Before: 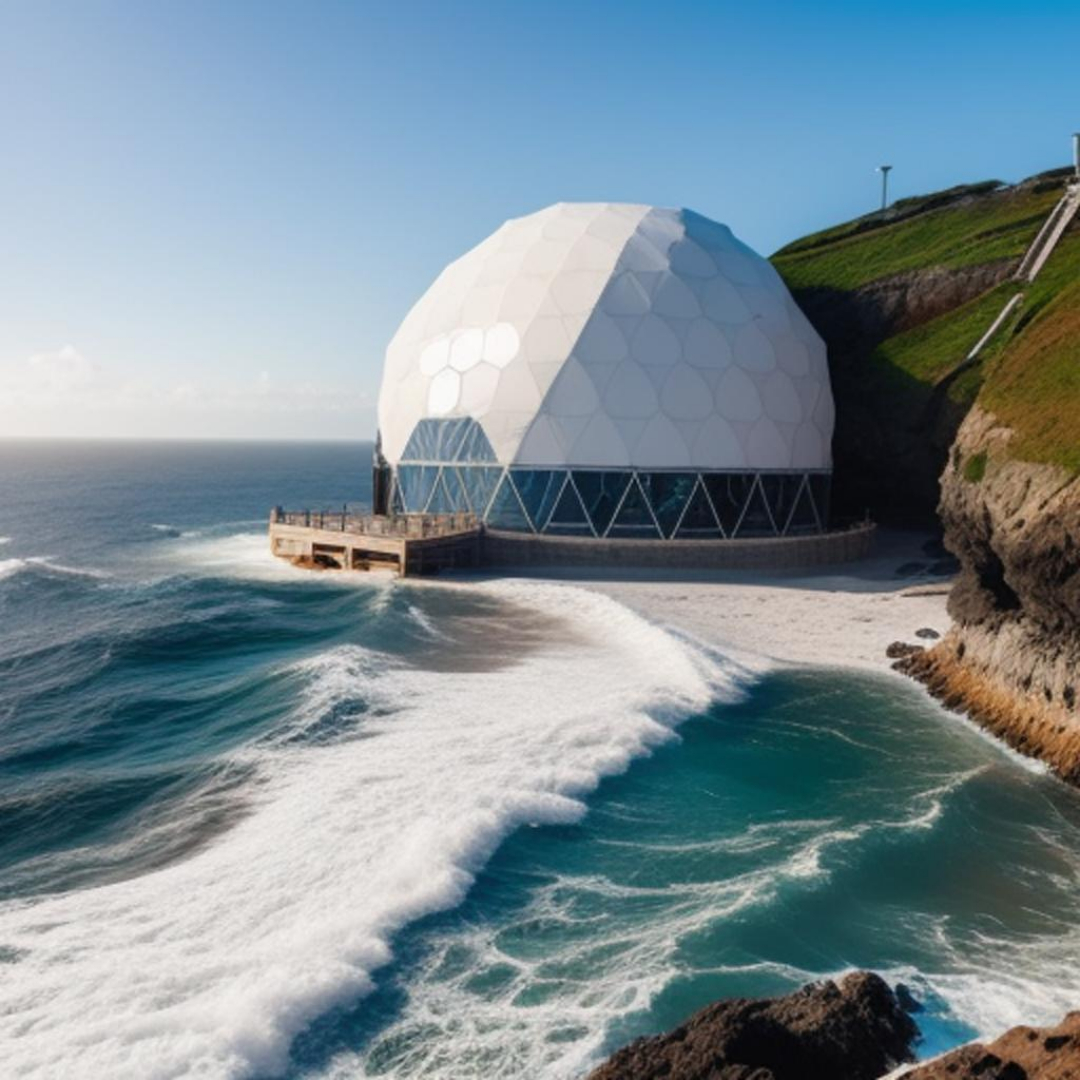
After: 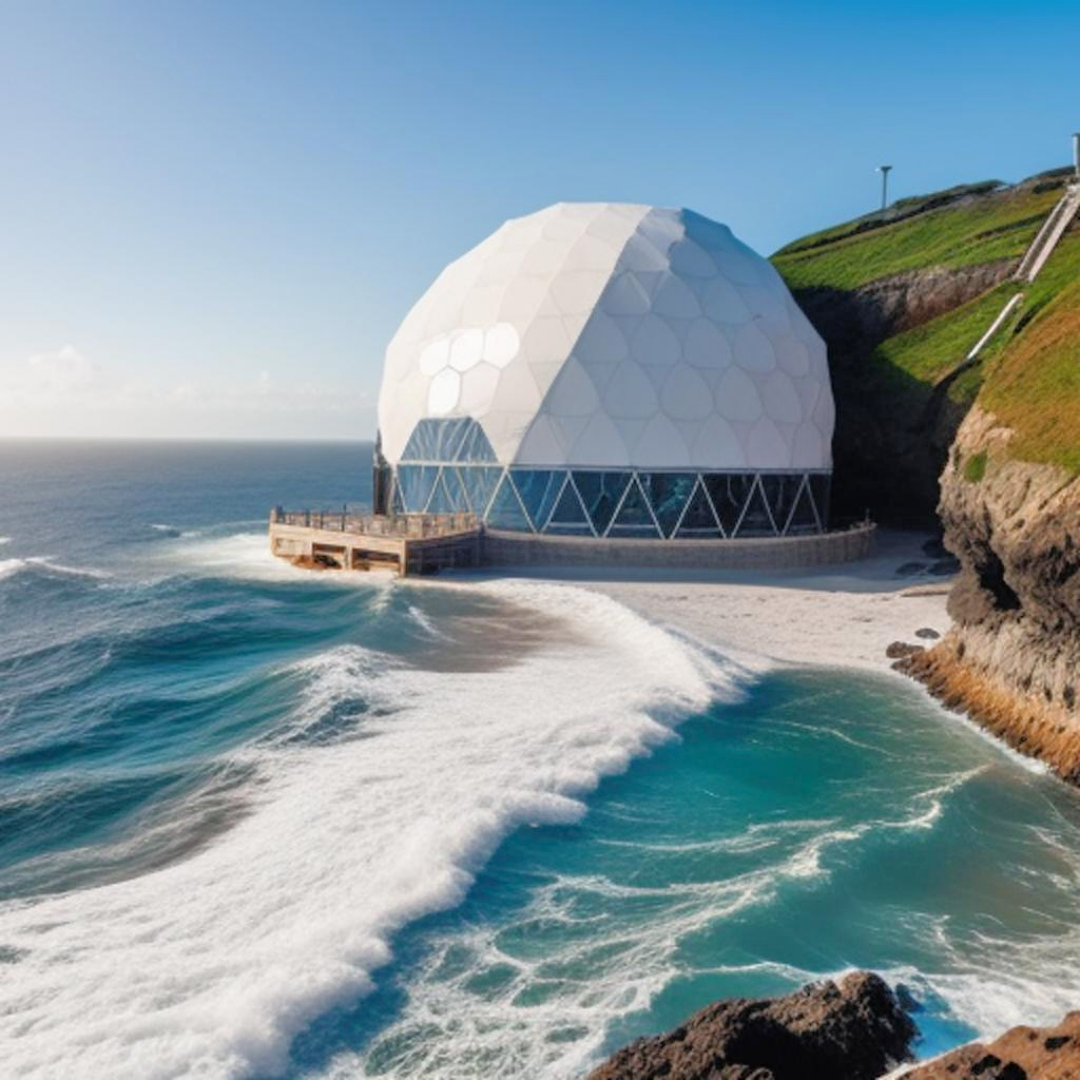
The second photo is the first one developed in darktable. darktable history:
tone equalizer: -7 EV 0.143 EV, -6 EV 0.639 EV, -5 EV 1.17 EV, -4 EV 1.31 EV, -3 EV 1.14 EV, -2 EV 0.6 EV, -1 EV 0.152 EV
